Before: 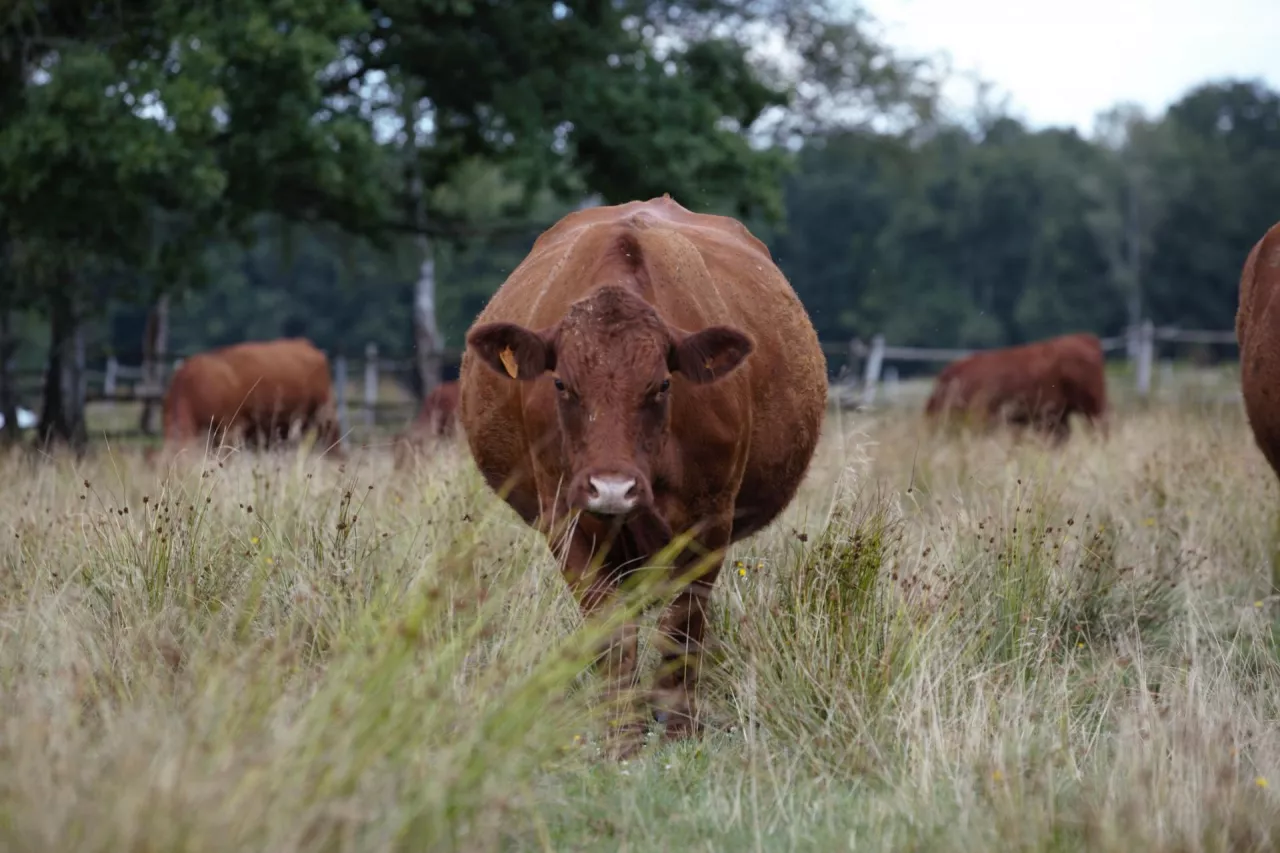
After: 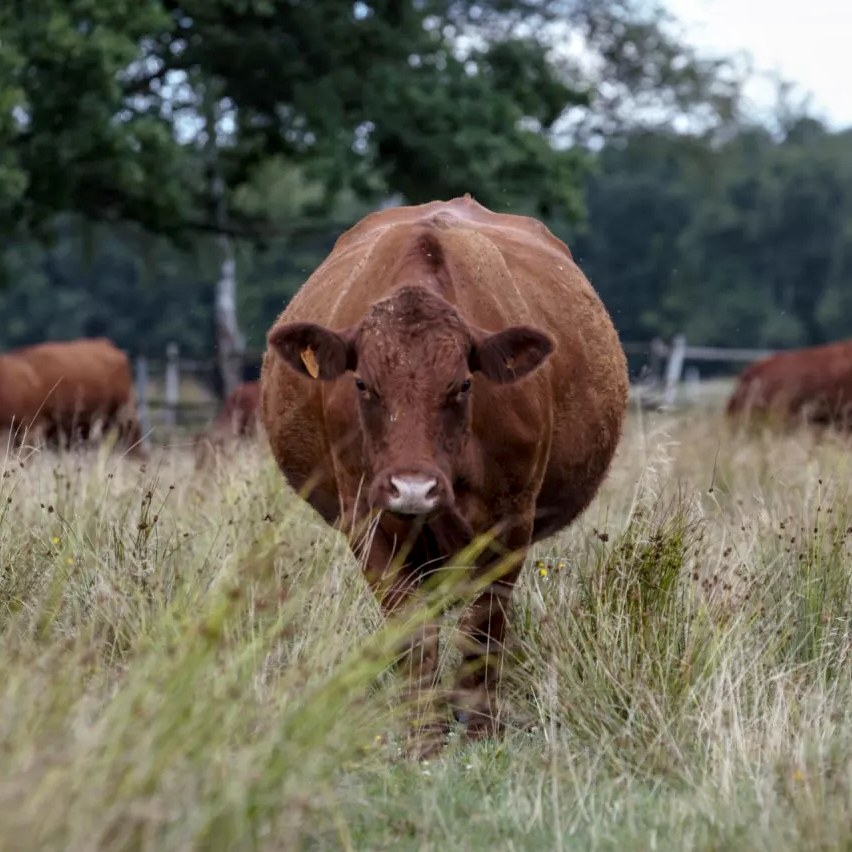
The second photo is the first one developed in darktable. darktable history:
crop and rotate: left 15.603%, right 17.801%
local contrast: on, module defaults
